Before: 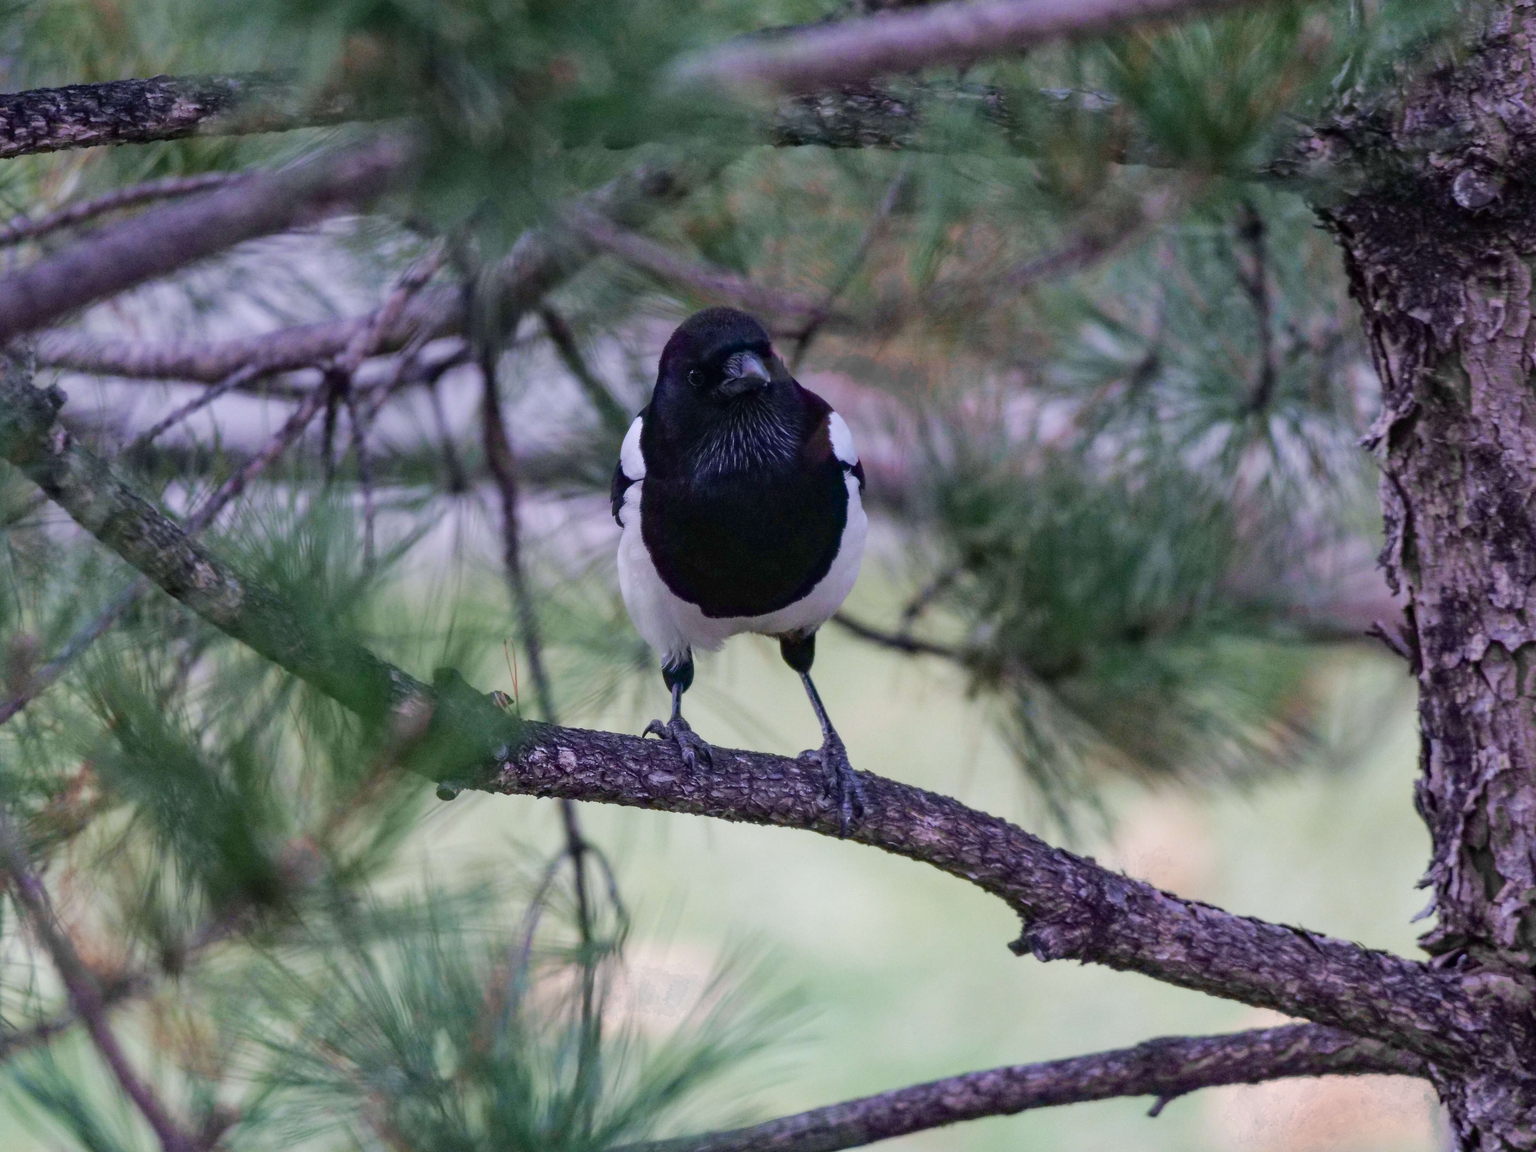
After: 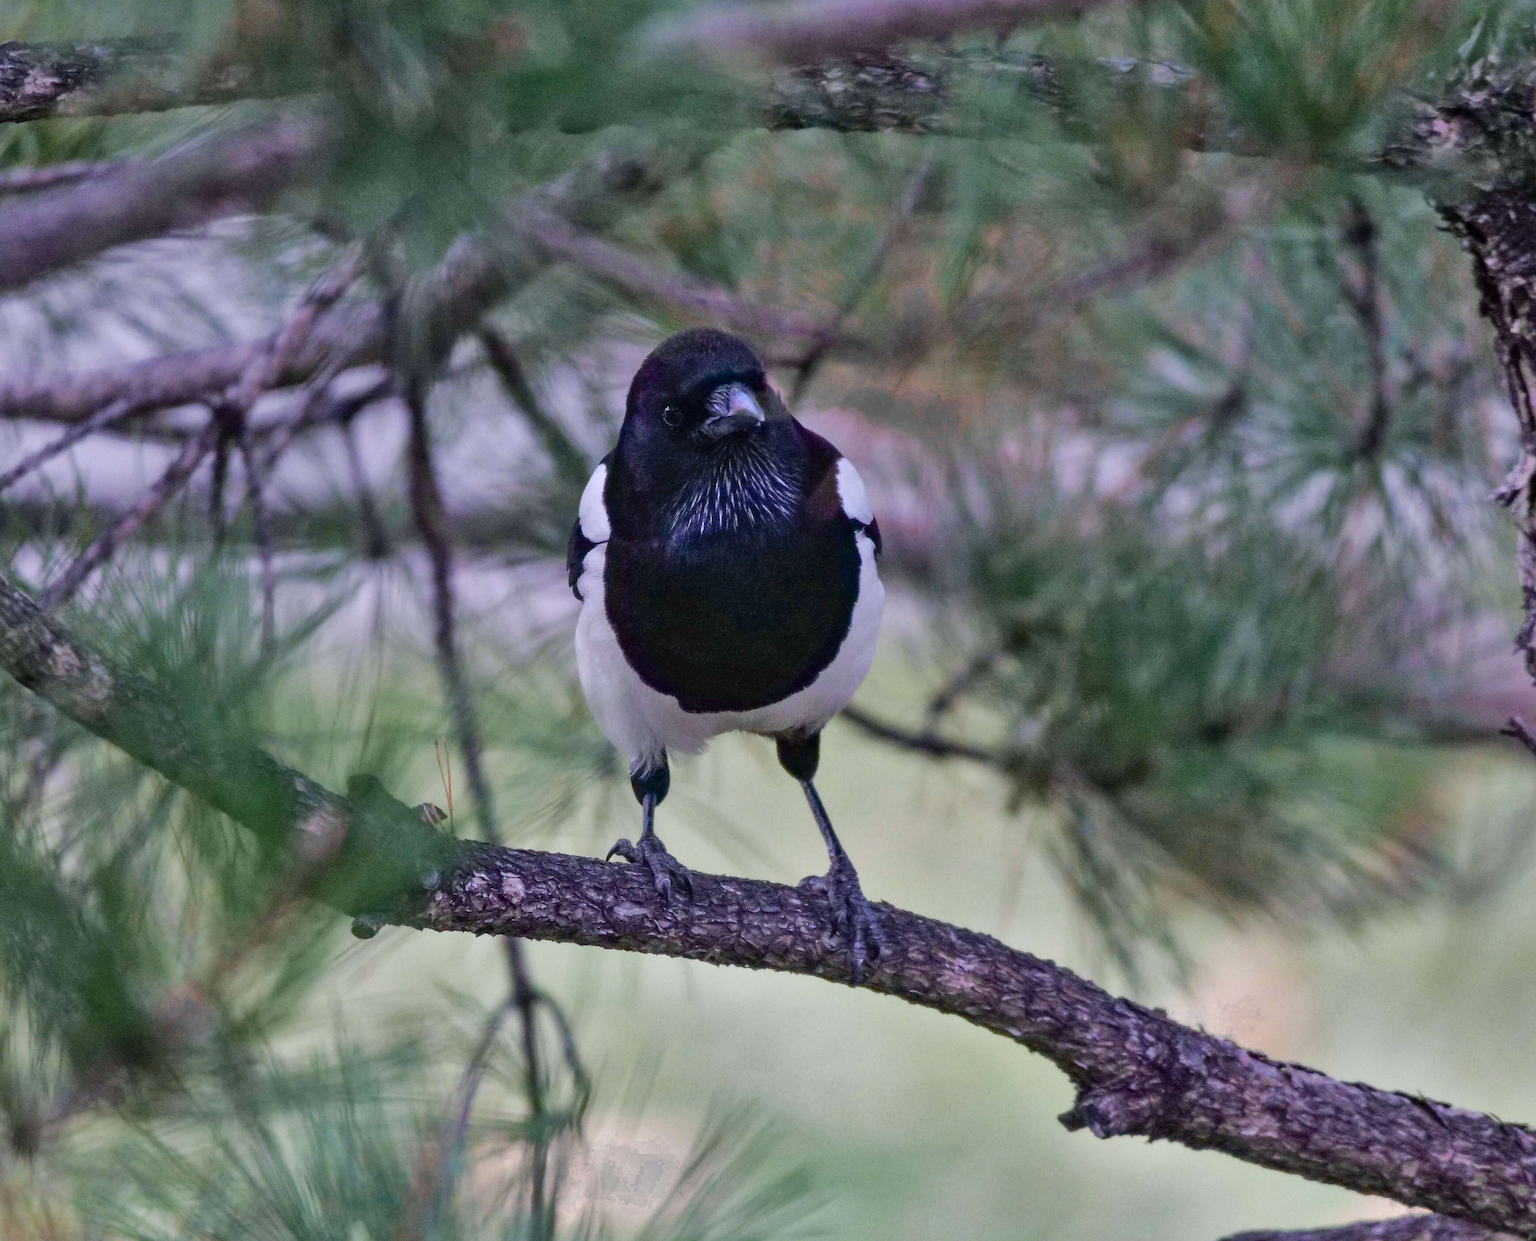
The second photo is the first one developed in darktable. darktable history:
shadows and highlights: radius 102.36, shadows 50.35, highlights -65.31, soften with gaussian
crop: left 9.937%, top 3.647%, right 9.202%, bottom 9.198%
